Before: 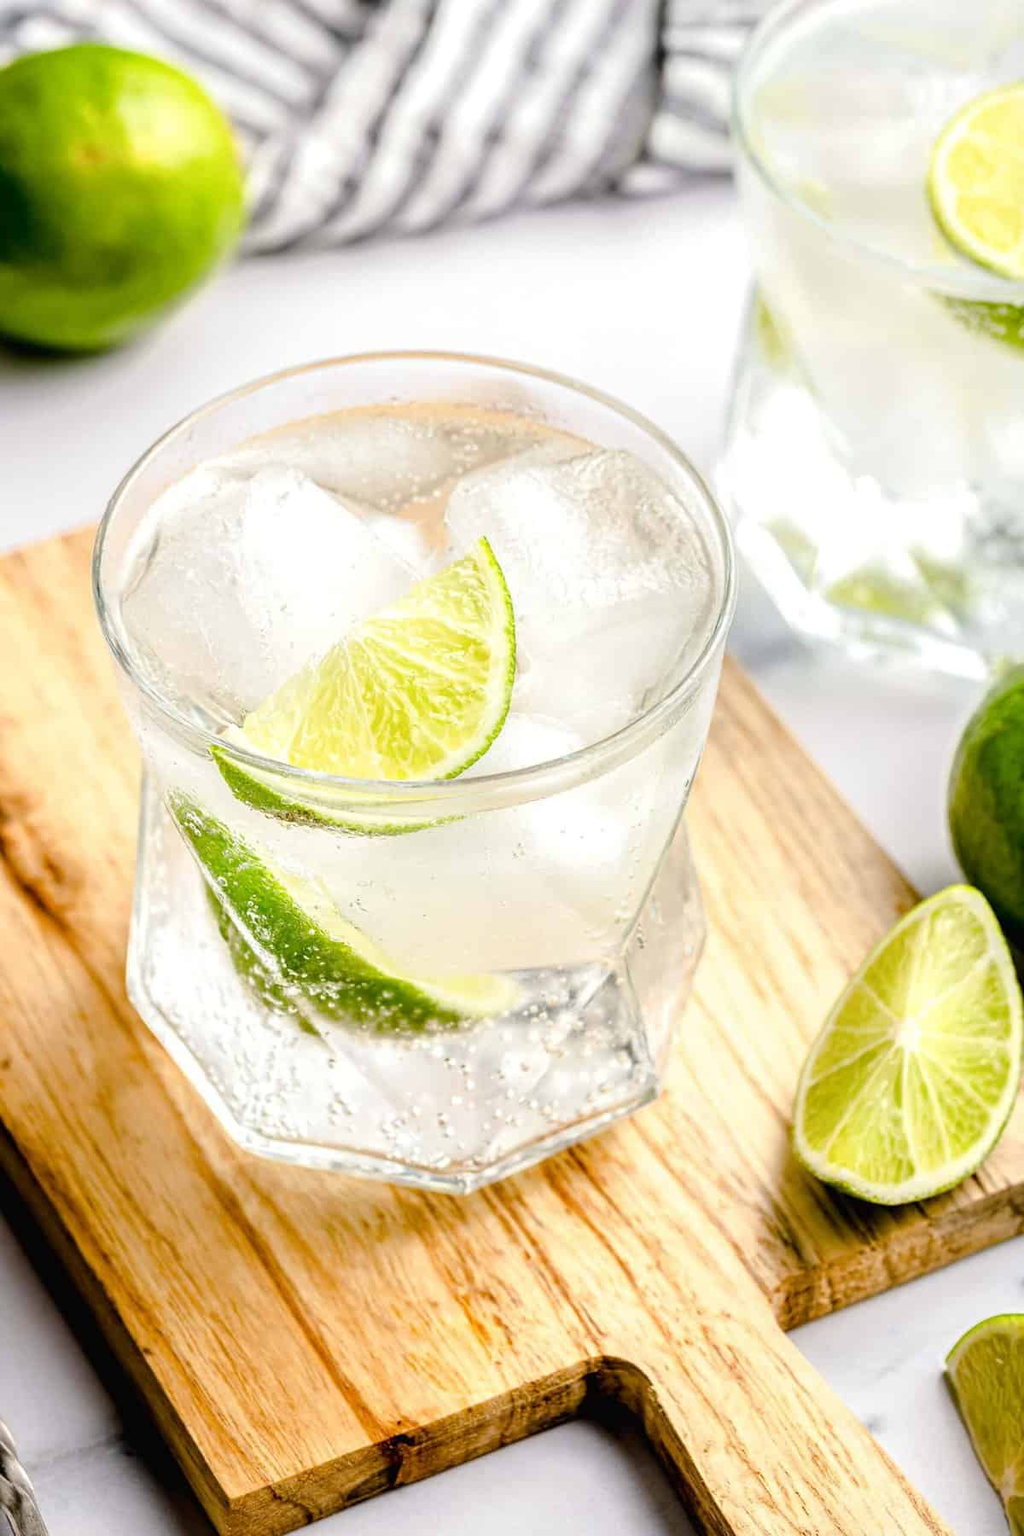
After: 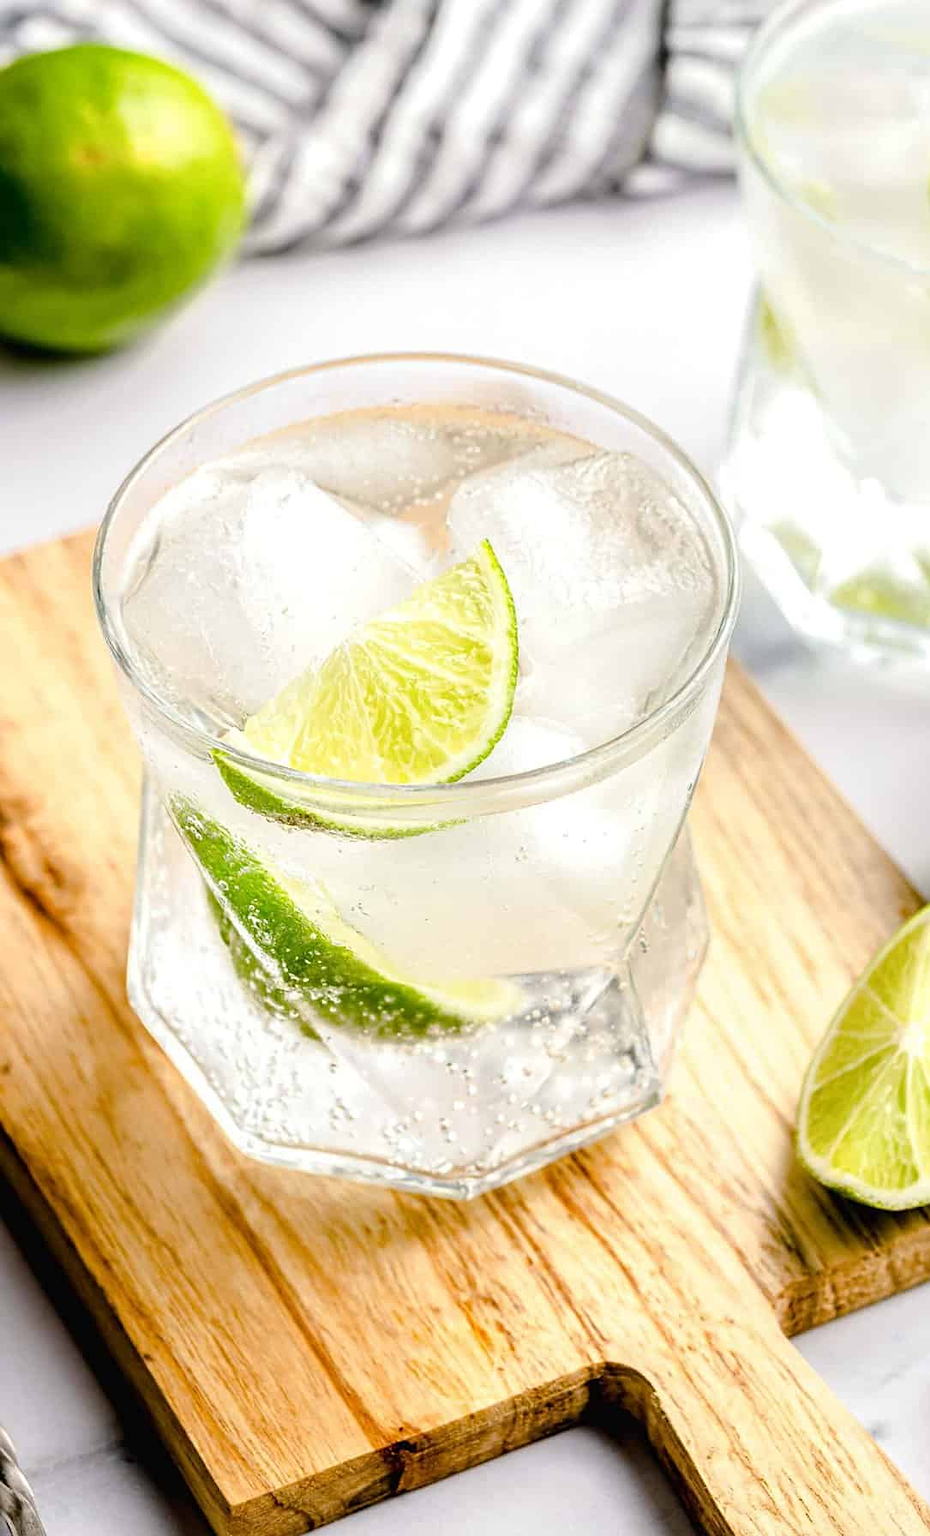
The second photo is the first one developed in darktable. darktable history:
sharpen: amount 0.202
crop: right 9.474%, bottom 0.017%
